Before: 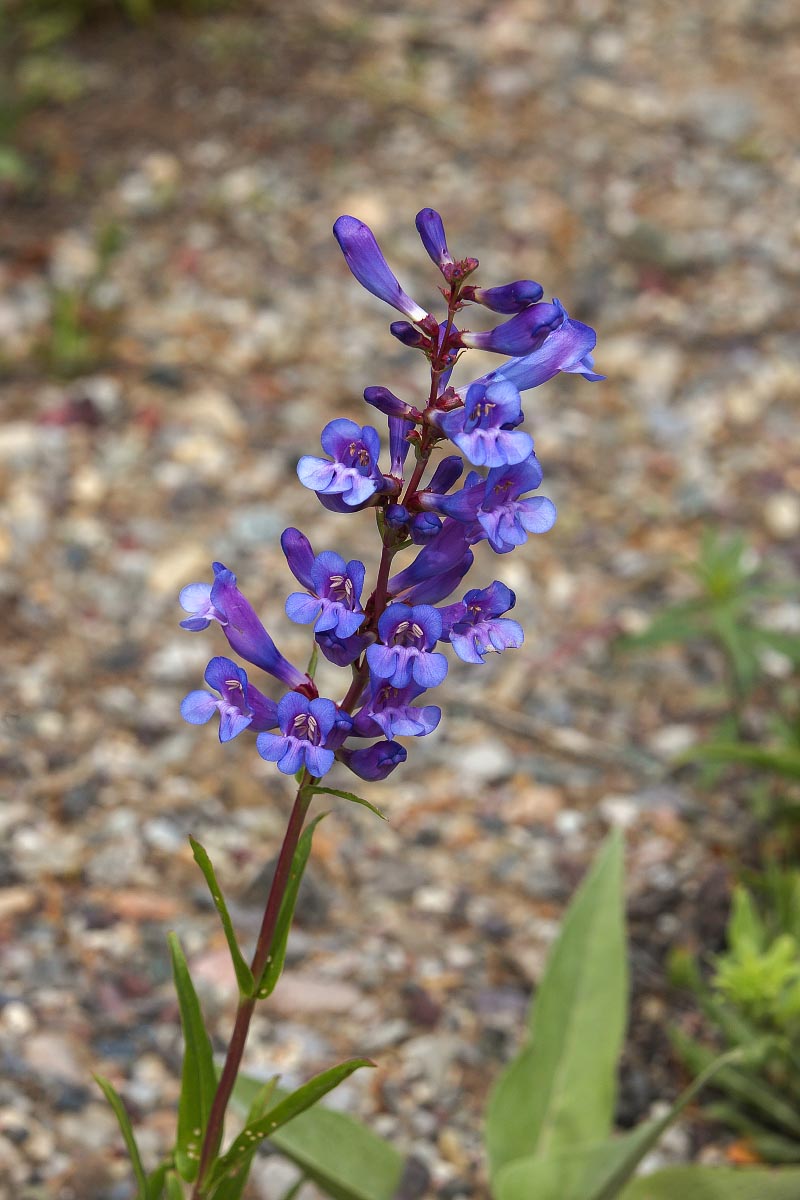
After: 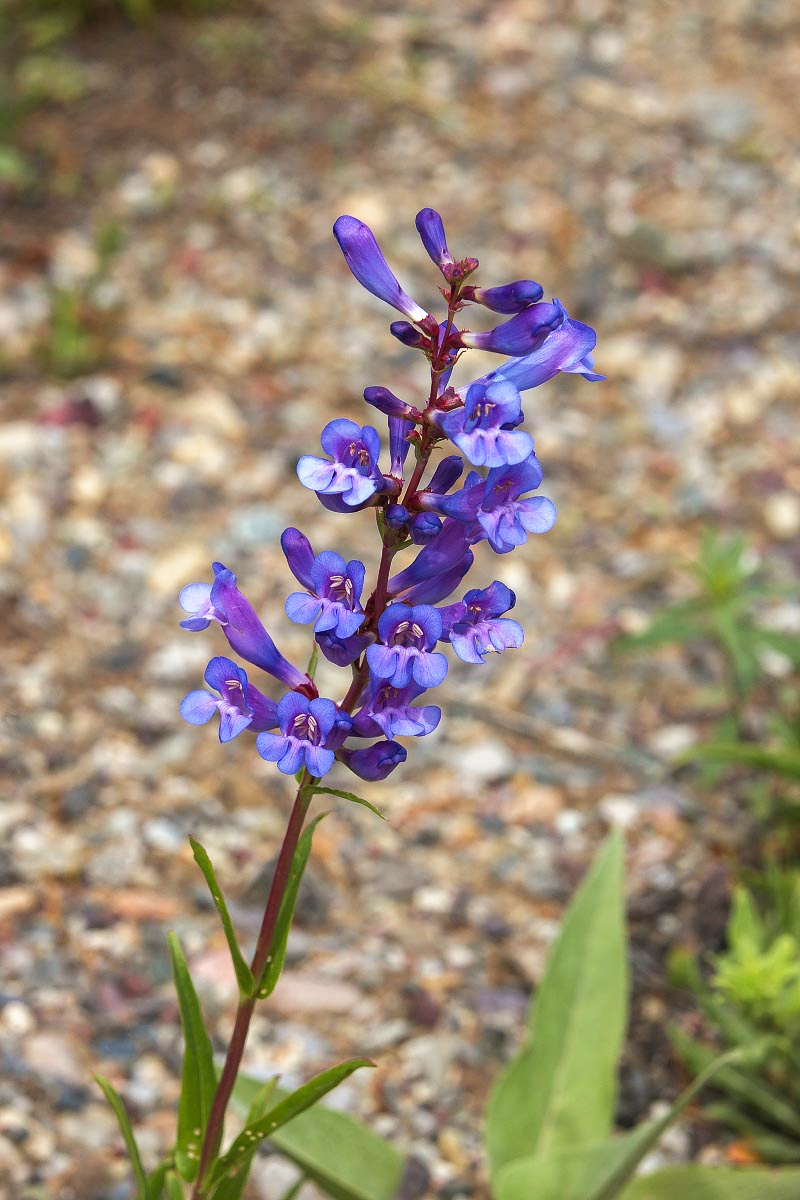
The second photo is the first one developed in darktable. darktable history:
velvia: strength 14.51%
base curve: curves: ch0 [(0, 0) (0.666, 0.806) (1, 1)], preserve colors none
tone curve: curves: ch0 [(0, 0) (0.003, 0.013) (0.011, 0.017) (0.025, 0.028) (0.044, 0.049) (0.069, 0.07) (0.1, 0.103) (0.136, 0.143) (0.177, 0.186) (0.224, 0.232) (0.277, 0.282) (0.335, 0.333) (0.399, 0.405) (0.468, 0.477) (0.543, 0.54) (0.623, 0.627) (0.709, 0.709) (0.801, 0.798) (0.898, 0.902) (1, 1)], color space Lab, linked channels, preserve colors none
